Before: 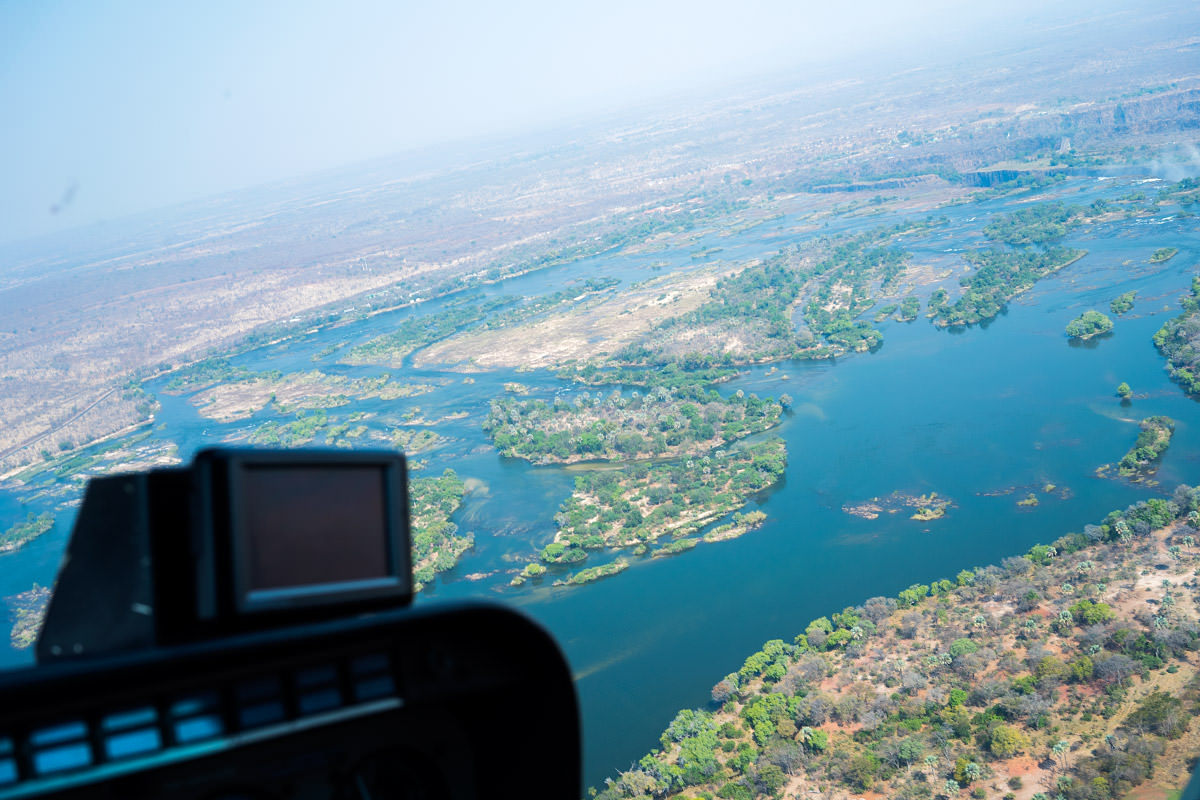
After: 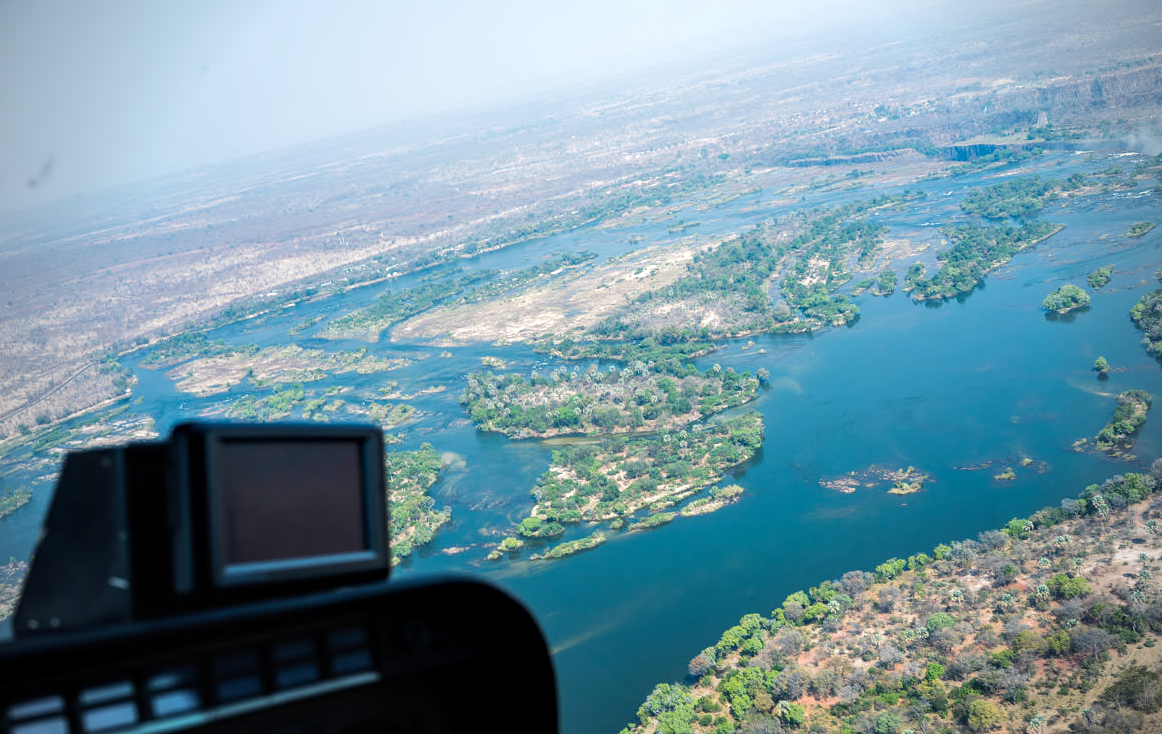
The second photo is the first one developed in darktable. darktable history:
local contrast: detail 130%
exposure: exposure -0.04 EV, compensate highlight preservation false
crop: left 1.964%, top 3.251%, right 1.122%, bottom 4.933%
vignetting: on, module defaults
